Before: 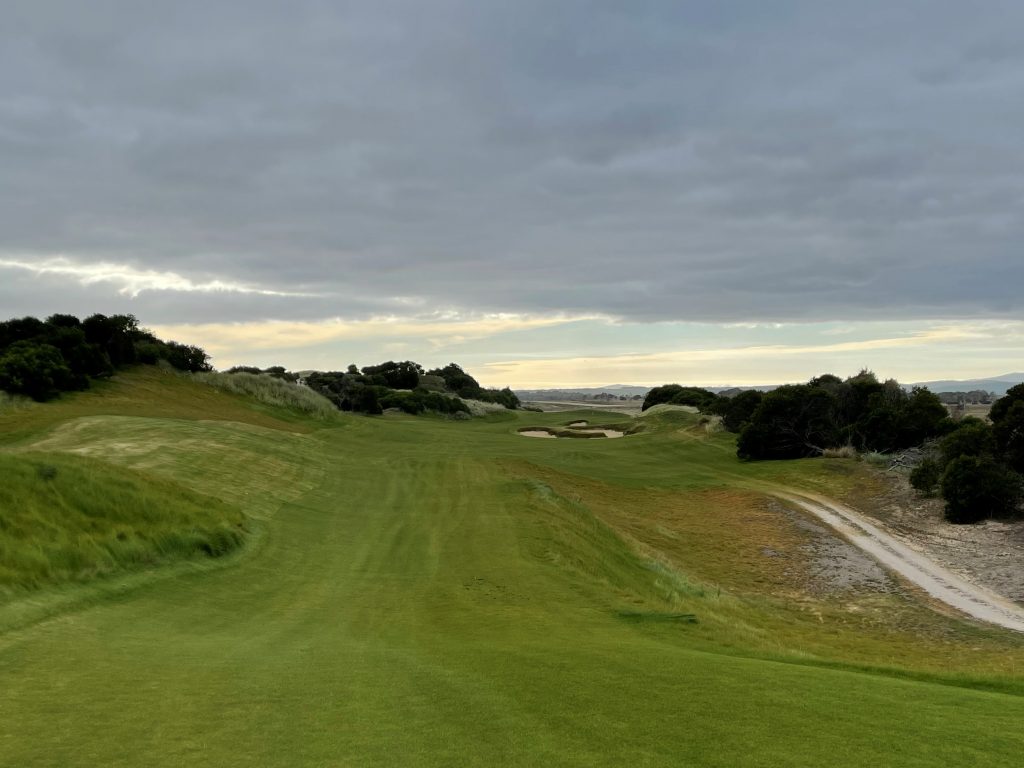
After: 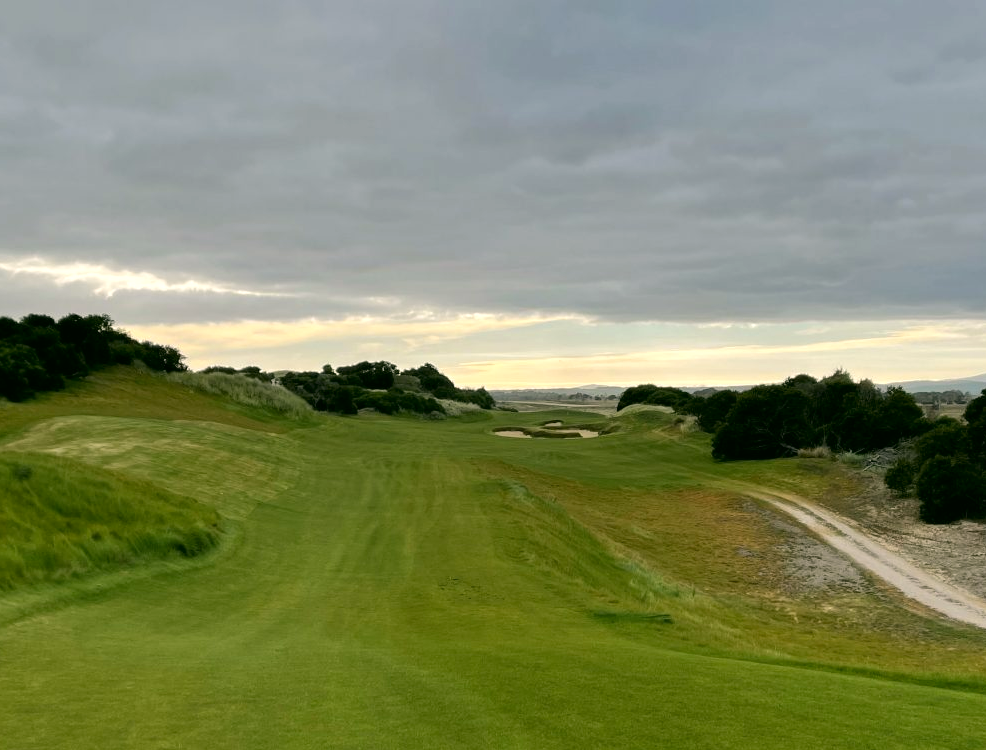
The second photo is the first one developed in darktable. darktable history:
color correction: highlights a* 4.02, highlights b* 4.98, shadows a* -7.55, shadows b* 4.98
crop and rotate: left 2.536%, right 1.107%, bottom 2.246%
exposure: exposure 0.2 EV, compensate highlight preservation false
